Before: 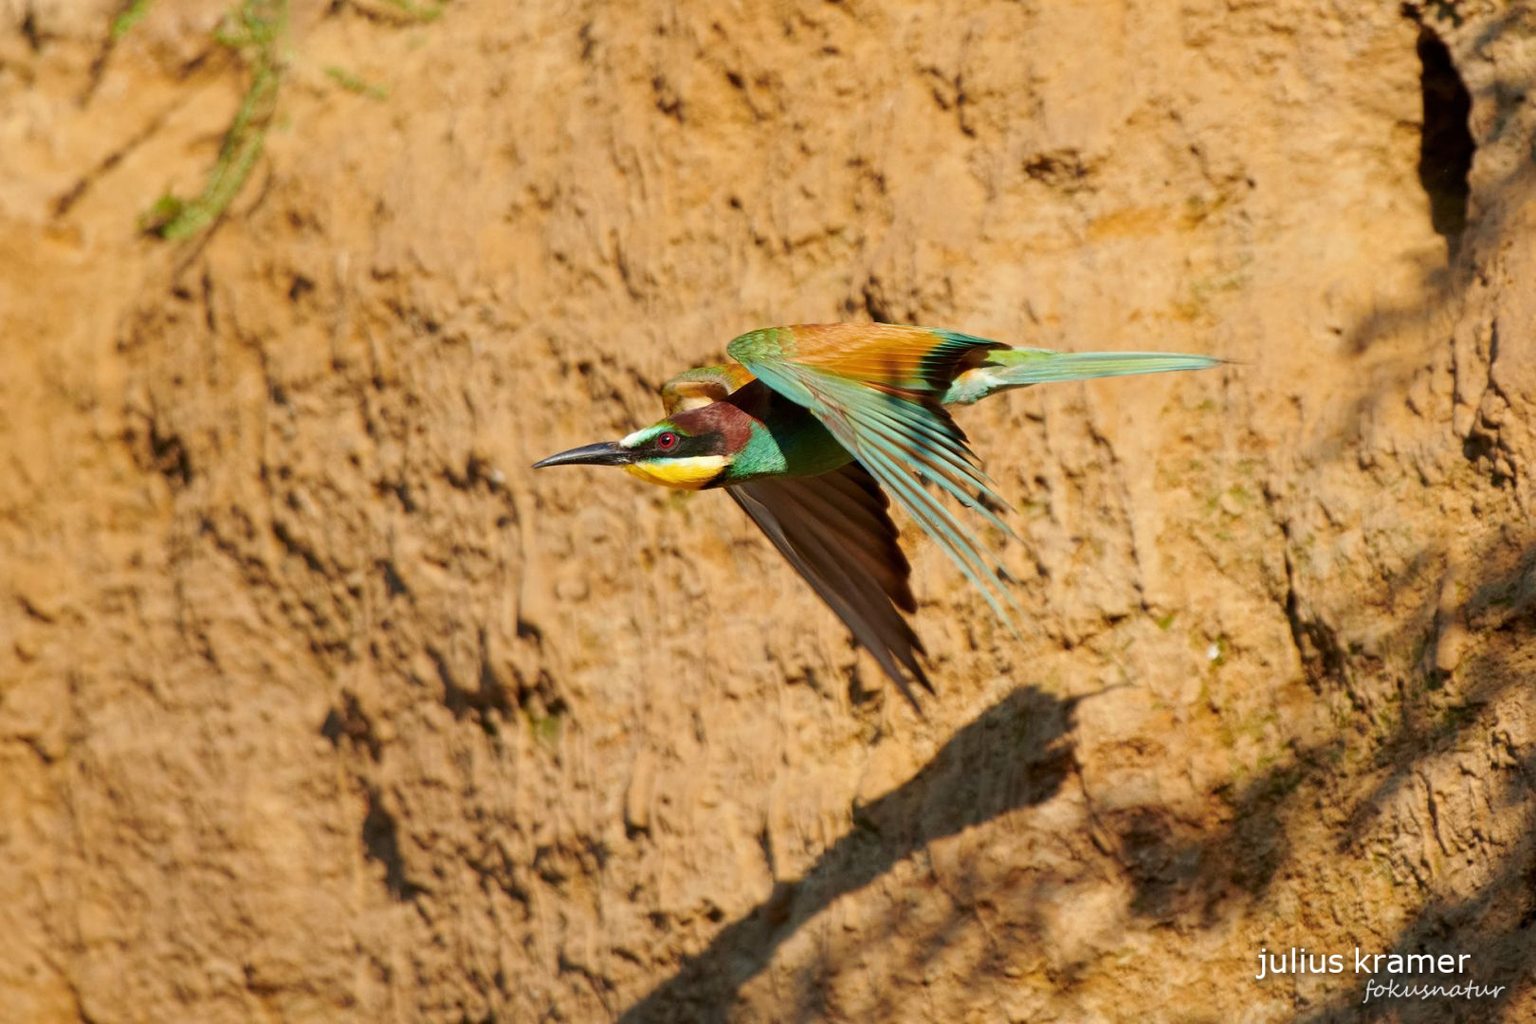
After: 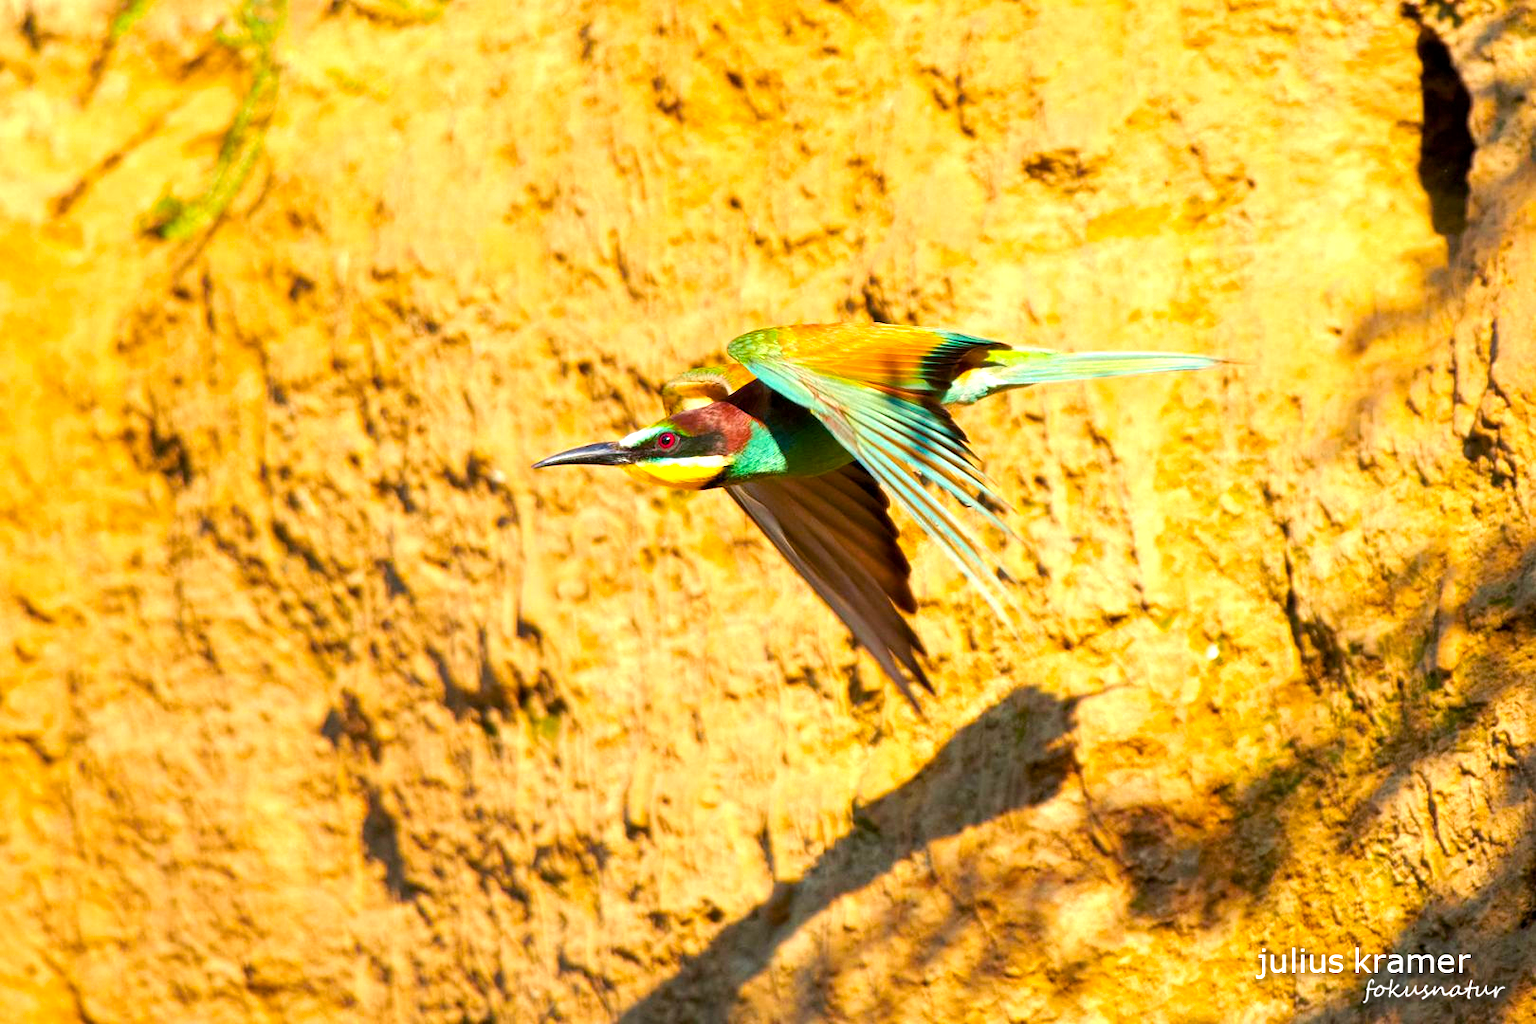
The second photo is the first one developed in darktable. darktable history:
color balance rgb: power › chroma 1.014%, power › hue 252.84°, perceptual saturation grading › global saturation 29.378%, global vibrance 20%
exposure: black level correction 0.001, exposure 1.035 EV, compensate highlight preservation false
